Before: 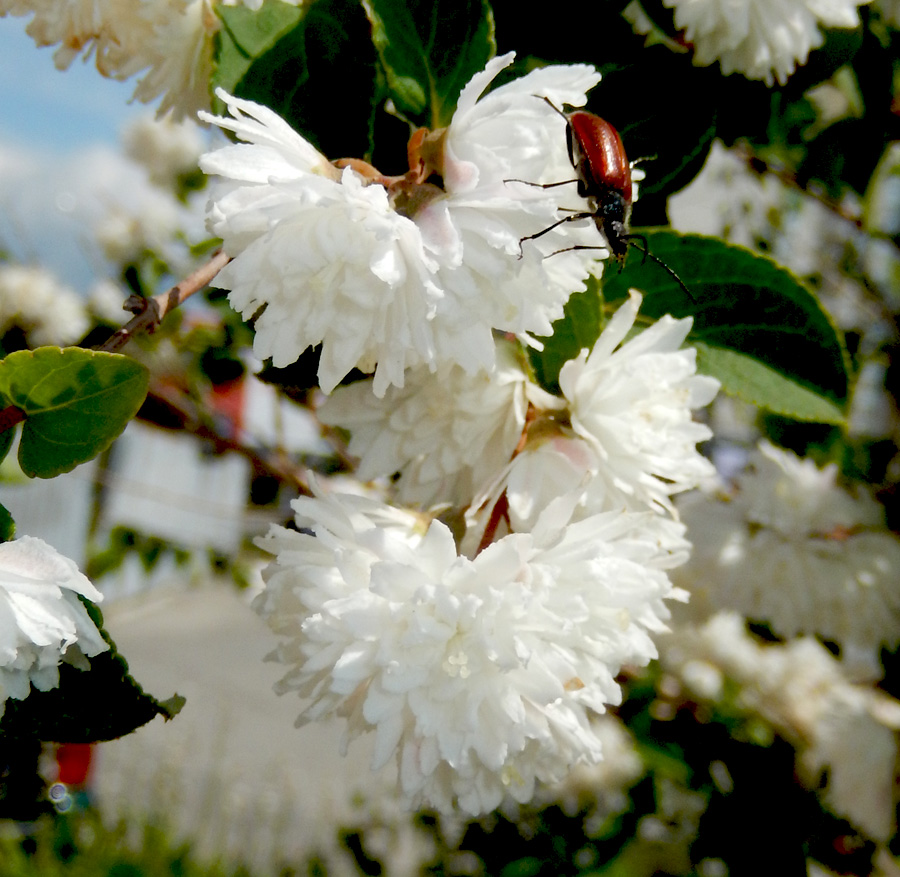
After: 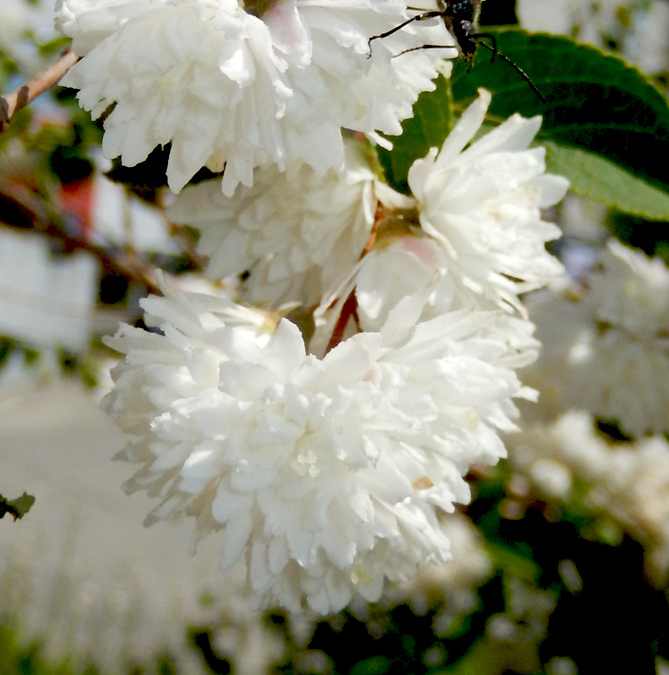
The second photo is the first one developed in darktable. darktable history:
crop: left 16.827%, top 23.017%, right 8.778%
